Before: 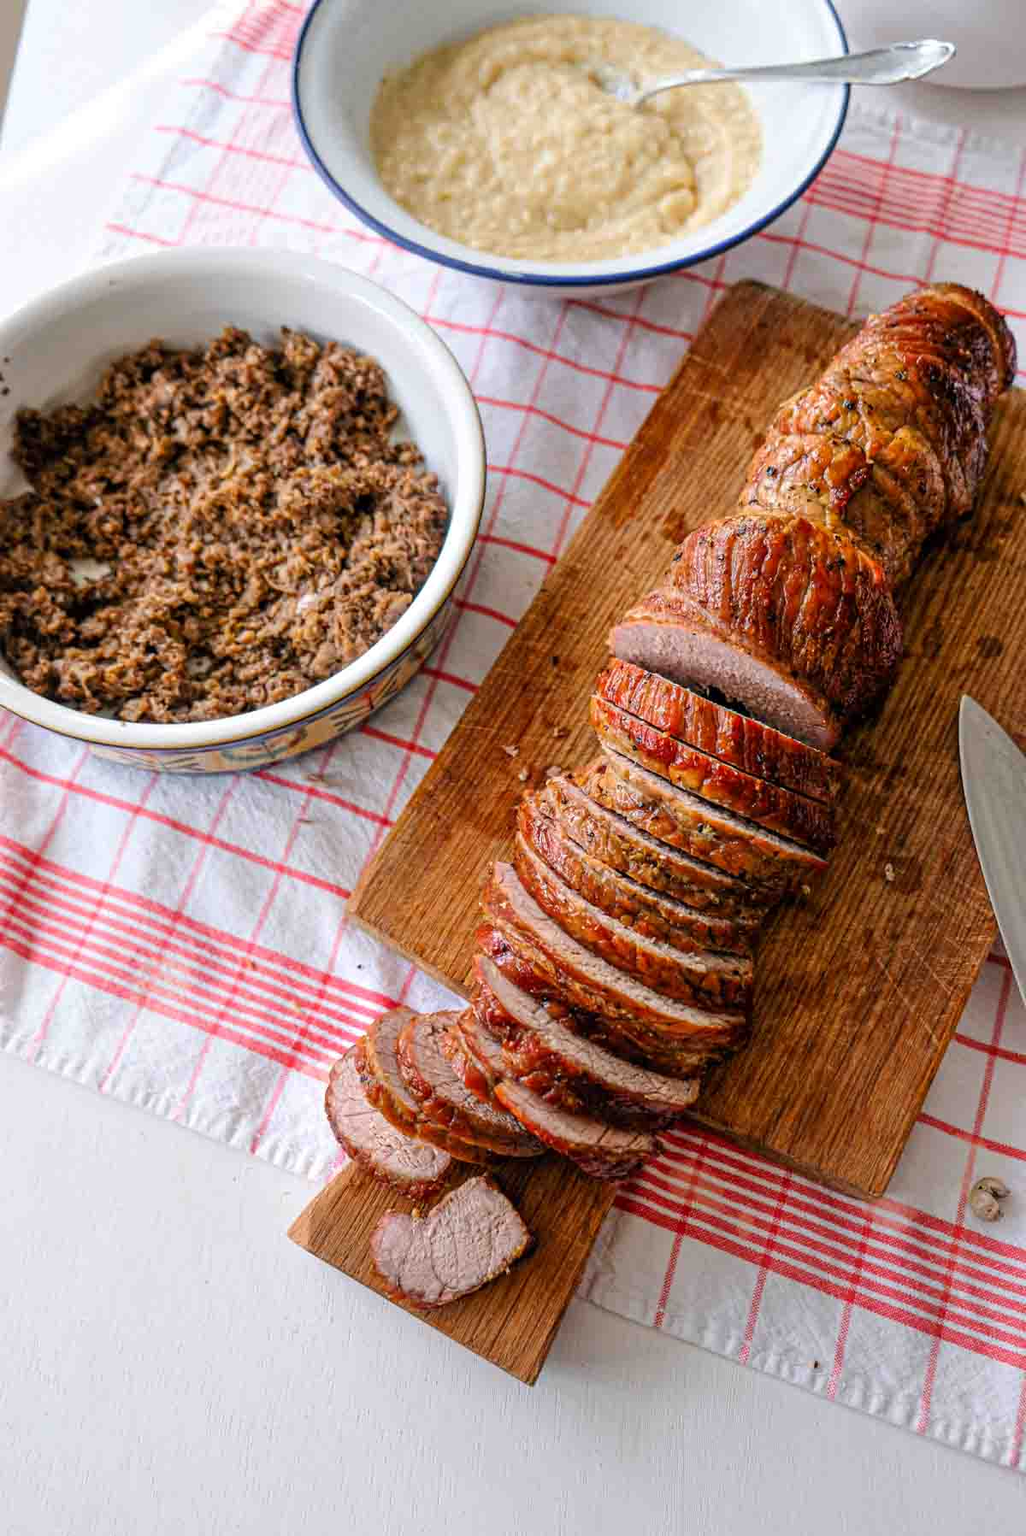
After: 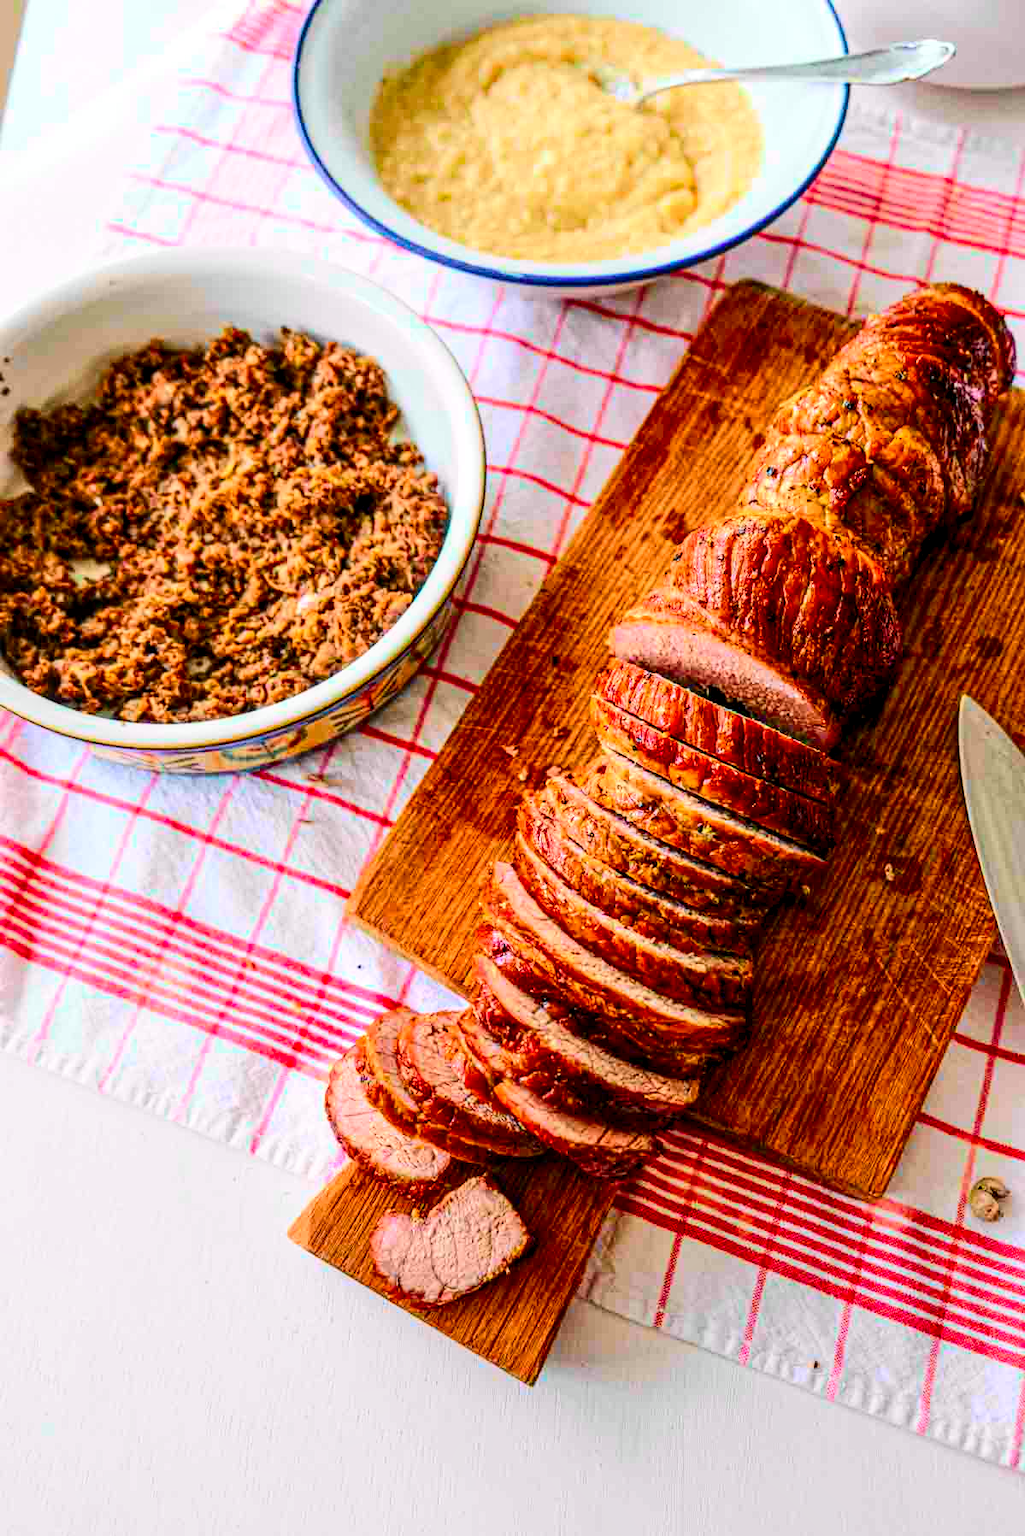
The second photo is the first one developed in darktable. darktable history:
color balance rgb: linear chroma grading › global chroma 15%, perceptual saturation grading › global saturation 30%
local contrast: detail 130%
tone curve: curves: ch0 [(0, 0.003) (0.044, 0.032) (0.12, 0.089) (0.197, 0.168) (0.281, 0.273) (0.468, 0.548) (0.588, 0.71) (0.701, 0.815) (0.86, 0.922) (1, 0.982)]; ch1 [(0, 0) (0.247, 0.215) (0.433, 0.382) (0.466, 0.426) (0.493, 0.481) (0.501, 0.5) (0.517, 0.524) (0.557, 0.582) (0.598, 0.651) (0.671, 0.735) (0.796, 0.85) (1, 1)]; ch2 [(0, 0) (0.249, 0.216) (0.357, 0.317) (0.448, 0.432) (0.478, 0.492) (0.498, 0.499) (0.517, 0.53) (0.537, 0.57) (0.569, 0.623) (0.61, 0.663) (0.706, 0.75) (0.808, 0.809) (0.991, 0.968)], color space Lab, independent channels, preserve colors none
